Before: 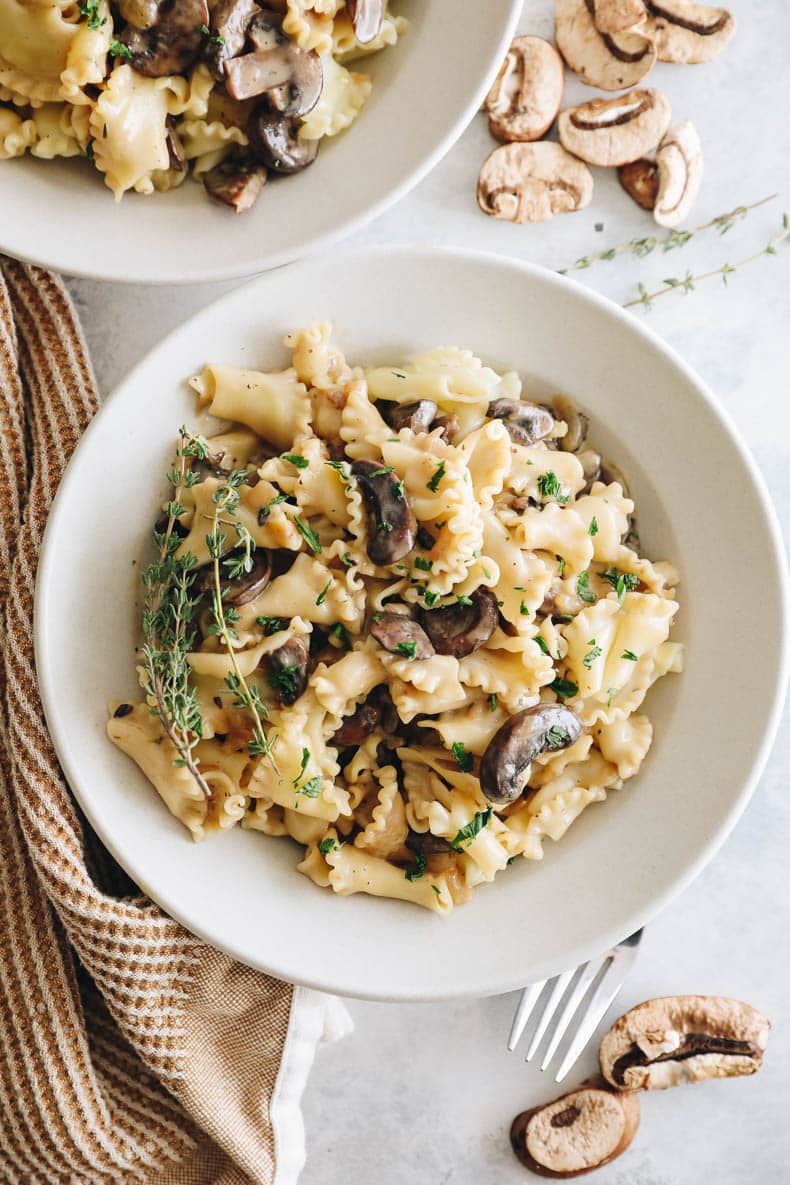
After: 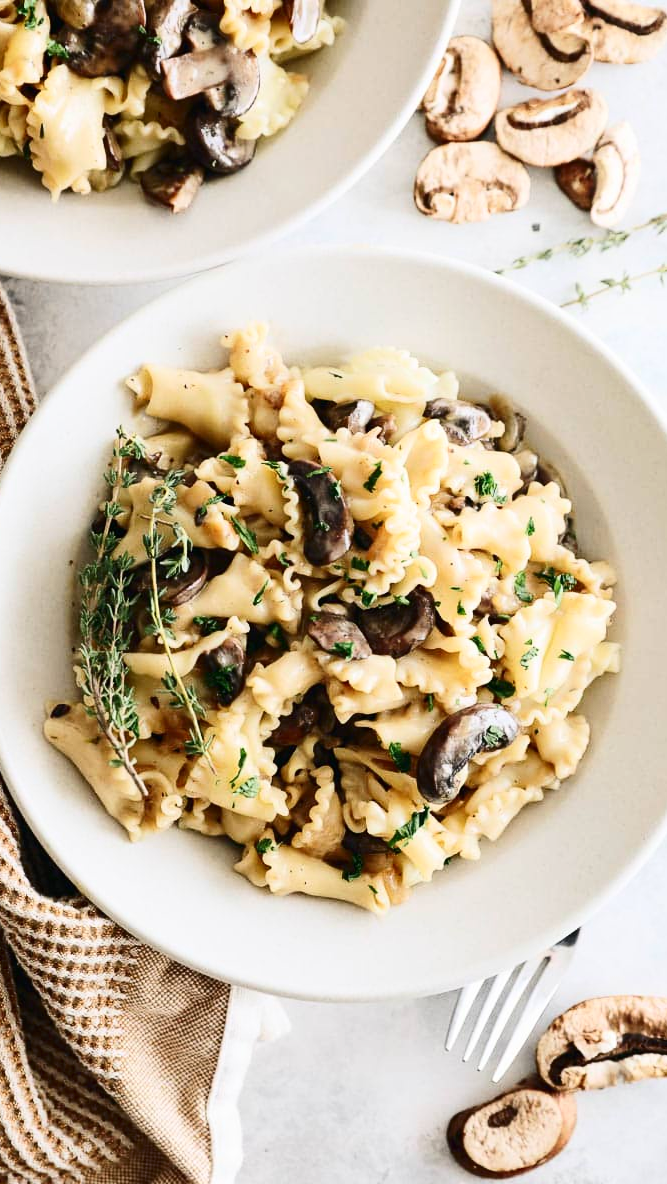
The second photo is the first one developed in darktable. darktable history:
contrast brightness saturation: contrast 0.276
crop: left 8.078%, right 7.458%
